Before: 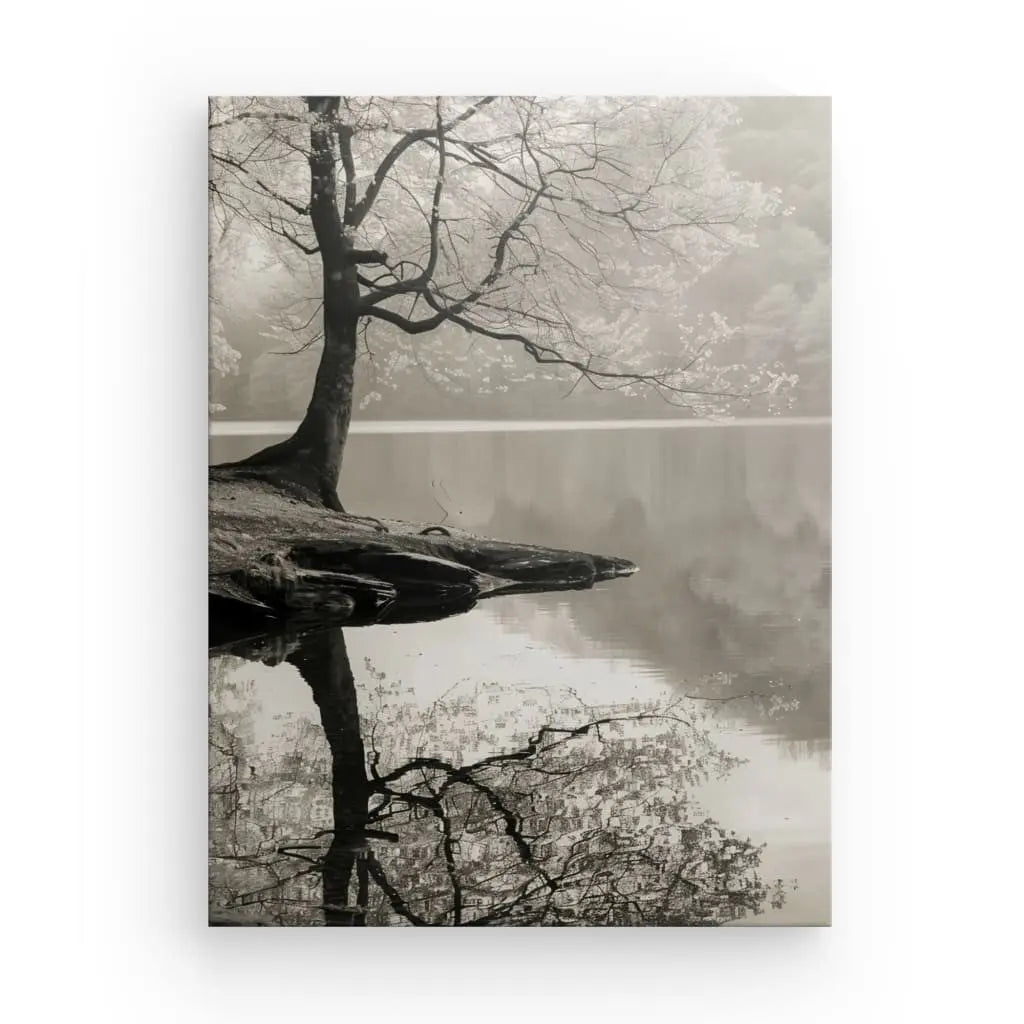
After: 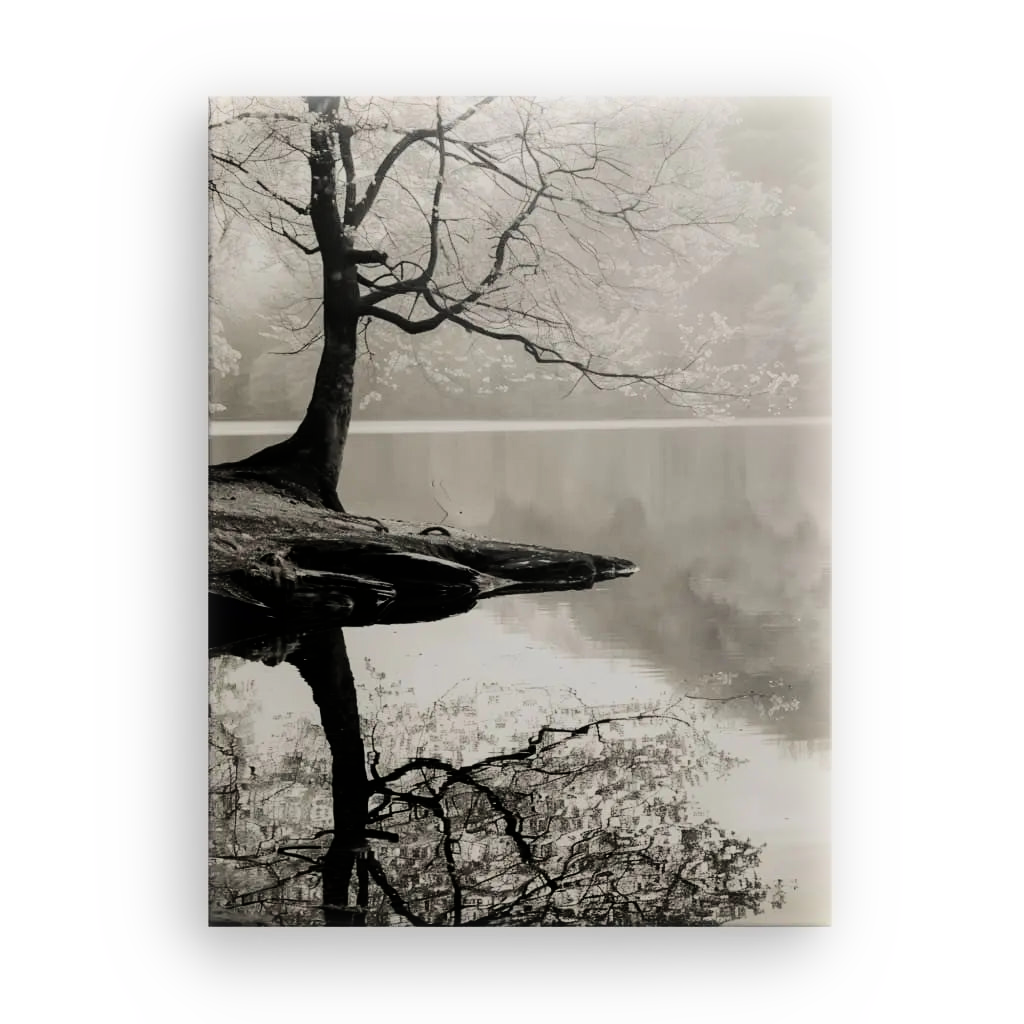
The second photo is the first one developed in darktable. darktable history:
filmic rgb: black relative exposure -8.42 EV, white relative exposure 4.68 EV, hardness 3.82, color science v6 (2022)
tone equalizer: -8 EV -0.75 EV, -7 EV -0.7 EV, -6 EV -0.6 EV, -5 EV -0.4 EV, -3 EV 0.4 EV, -2 EV 0.6 EV, -1 EV 0.7 EV, +0 EV 0.75 EV, edges refinement/feathering 500, mask exposure compensation -1.57 EV, preserve details no
exposure: exposure -0.36 EV, compensate highlight preservation false
bloom: size 5%, threshold 95%, strength 15%
